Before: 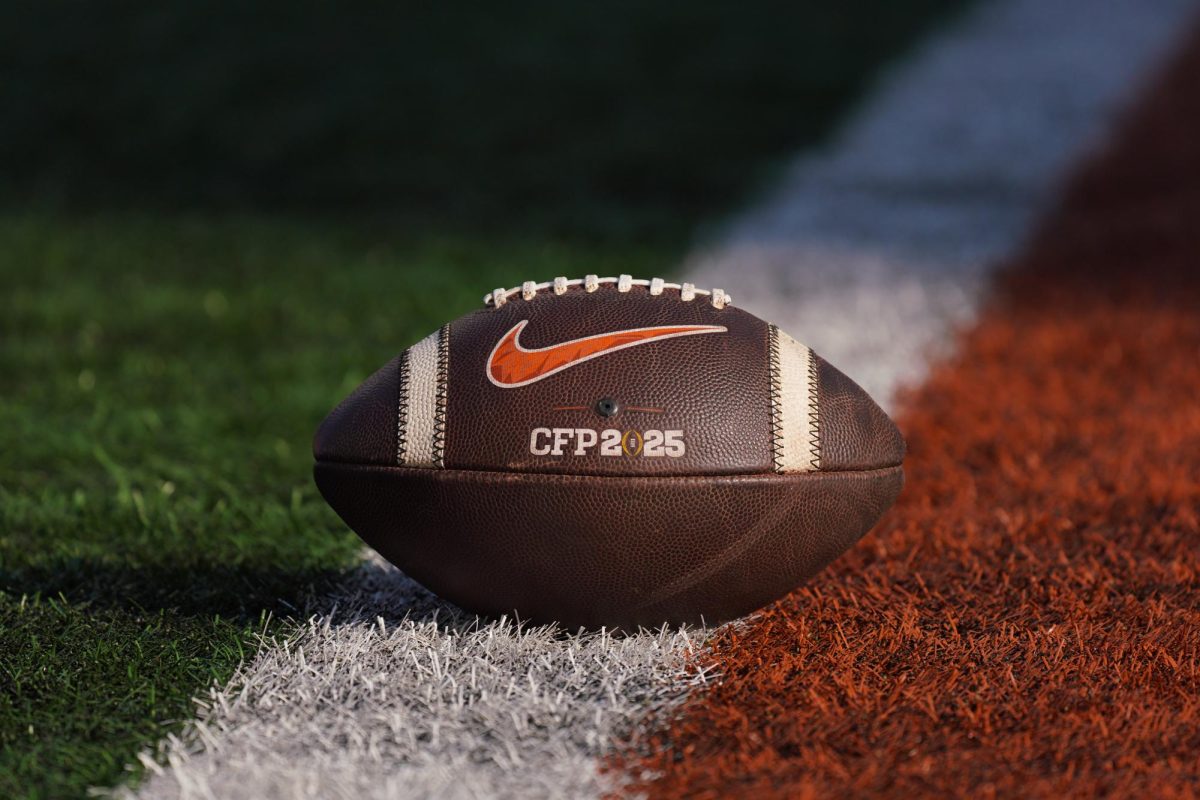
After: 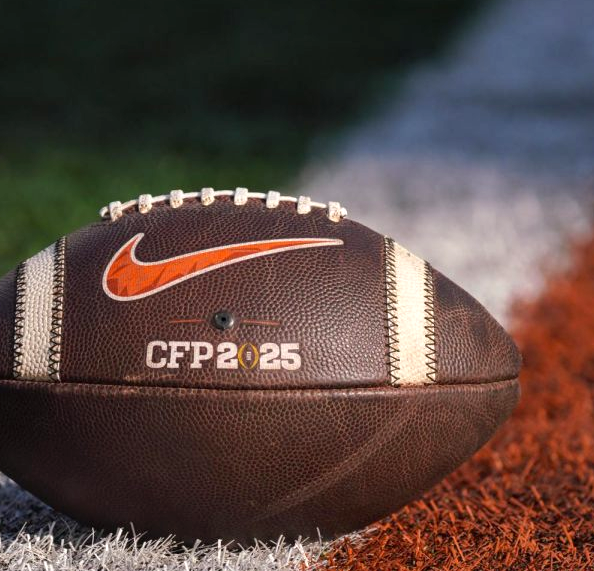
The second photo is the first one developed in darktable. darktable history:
exposure: black level correction 0.001, exposure 0.5 EV, compensate exposure bias true, compensate highlight preservation false
local contrast: detail 110%
crop: left 32.075%, top 10.976%, right 18.355%, bottom 17.596%
